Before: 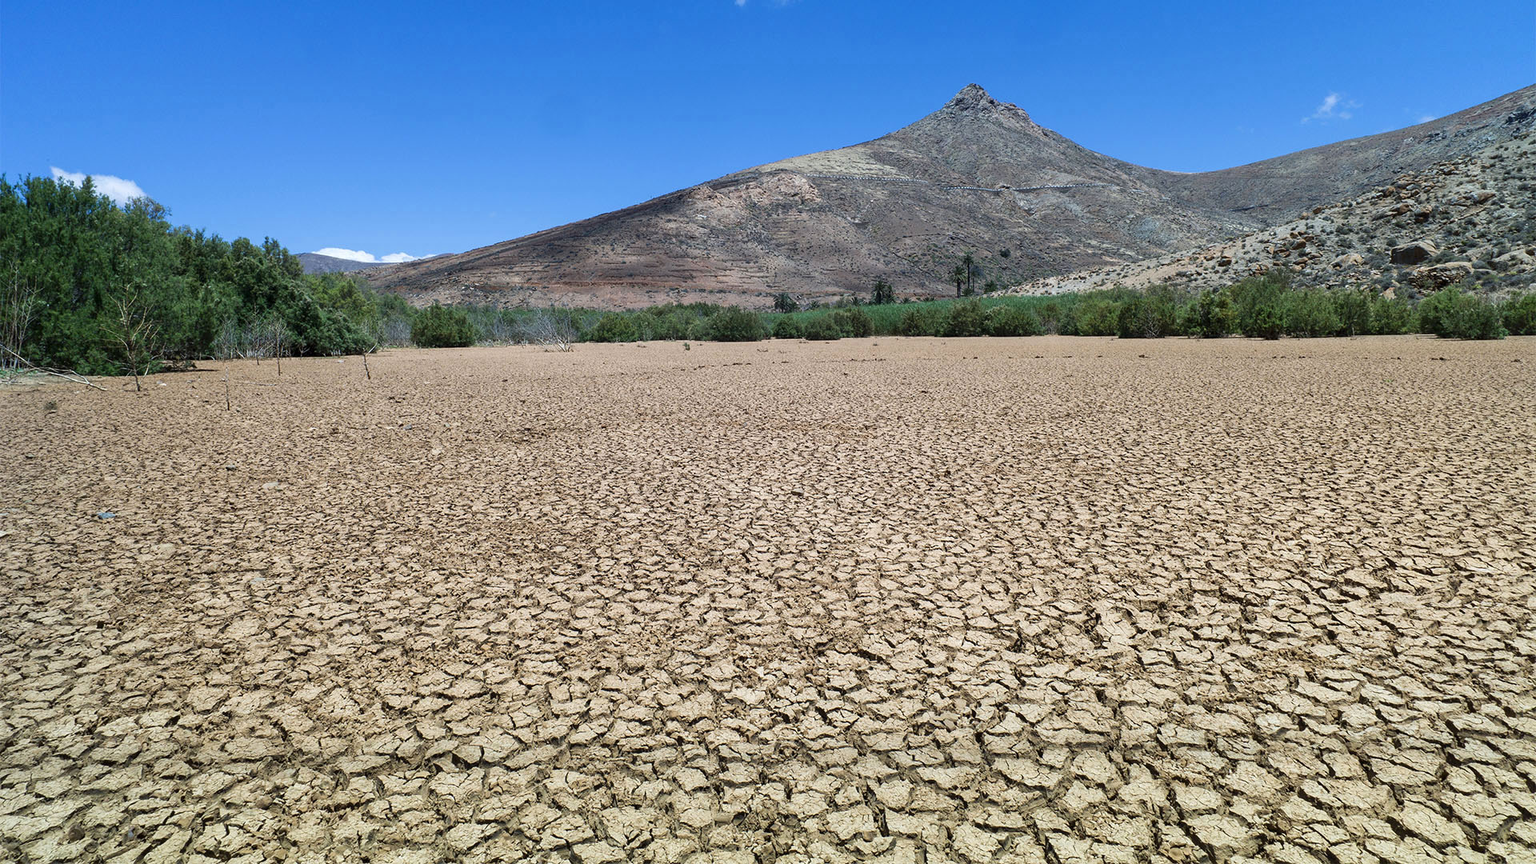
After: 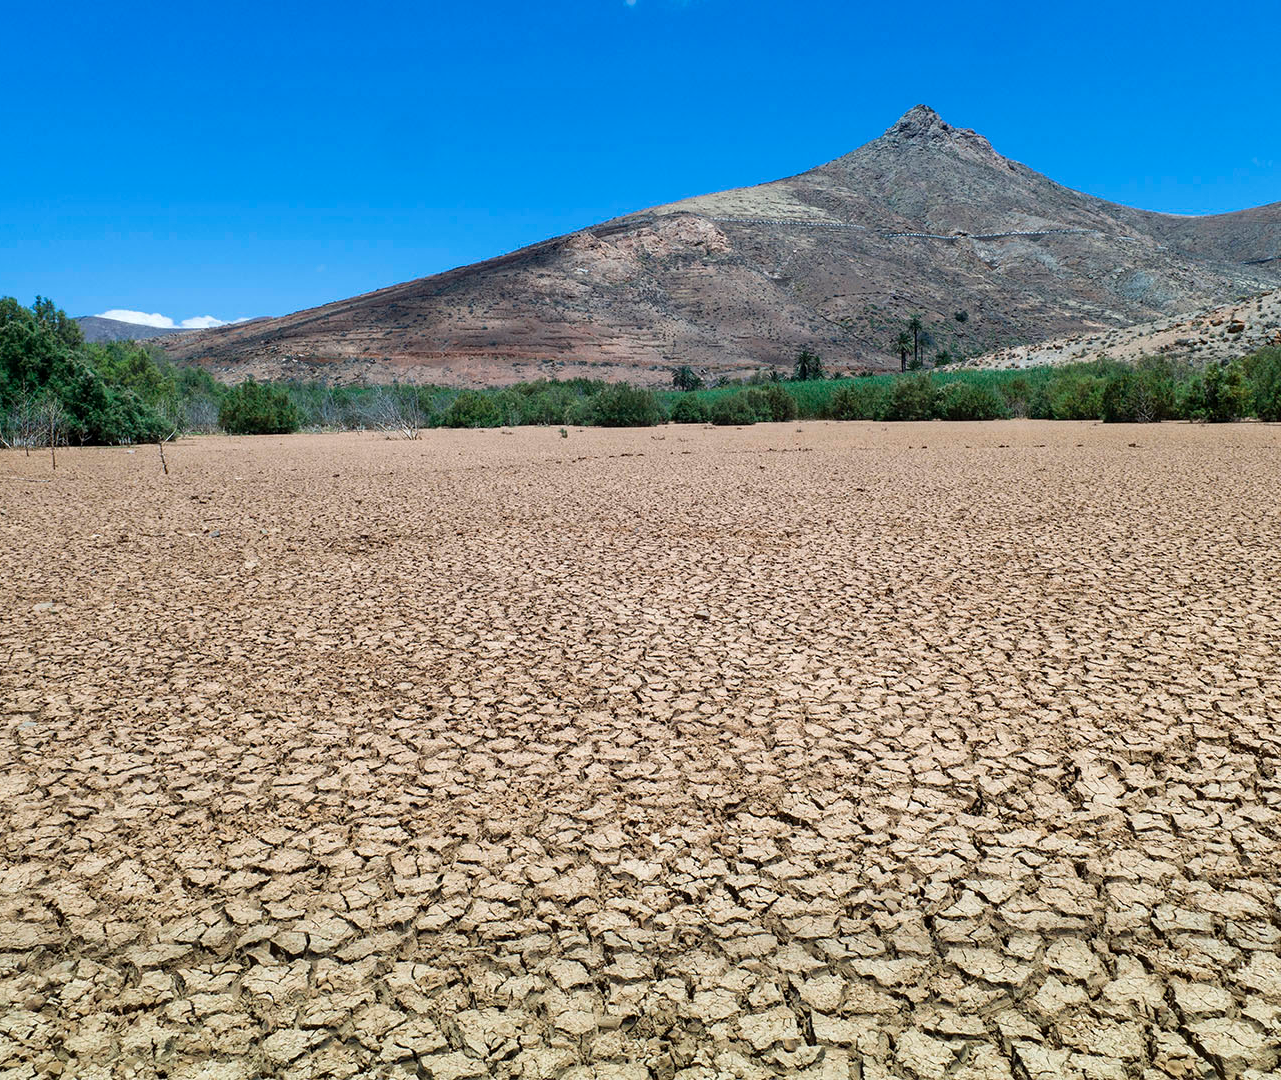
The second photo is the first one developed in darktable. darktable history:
crop: left 15.376%, right 17.856%
